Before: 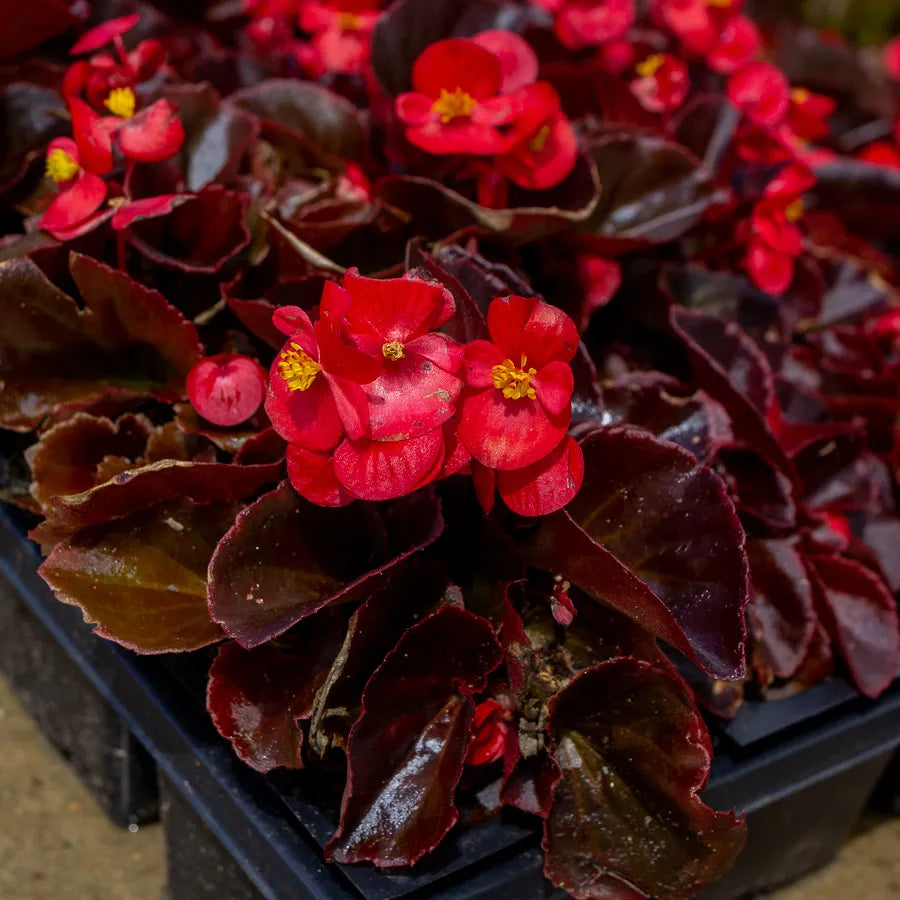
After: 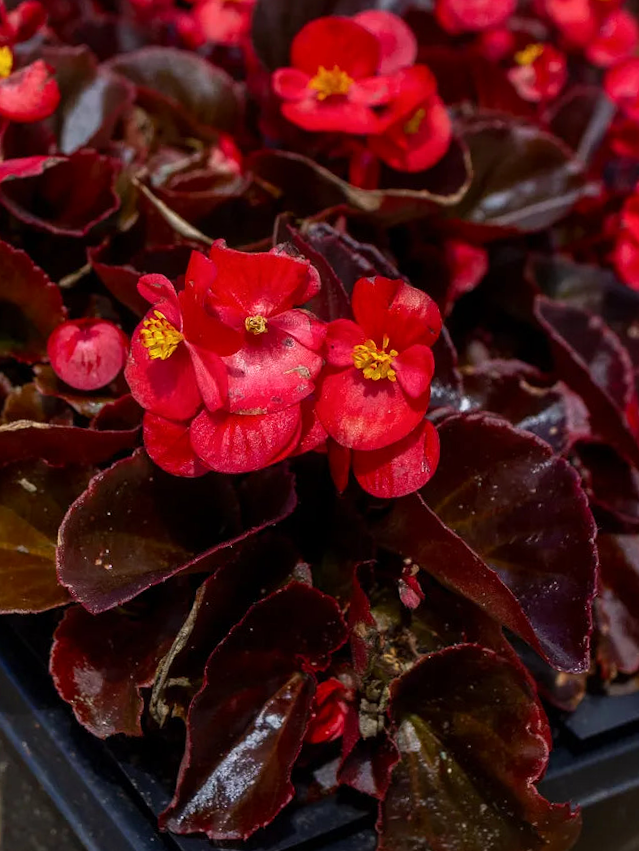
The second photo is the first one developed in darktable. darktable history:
contrast brightness saturation: contrast 0.103, brightness 0.025, saturation 0.016
crop and rotate: angle -3.3°, left 14.019%, top 0.02%, right 10.982%, bottom 0.072%
